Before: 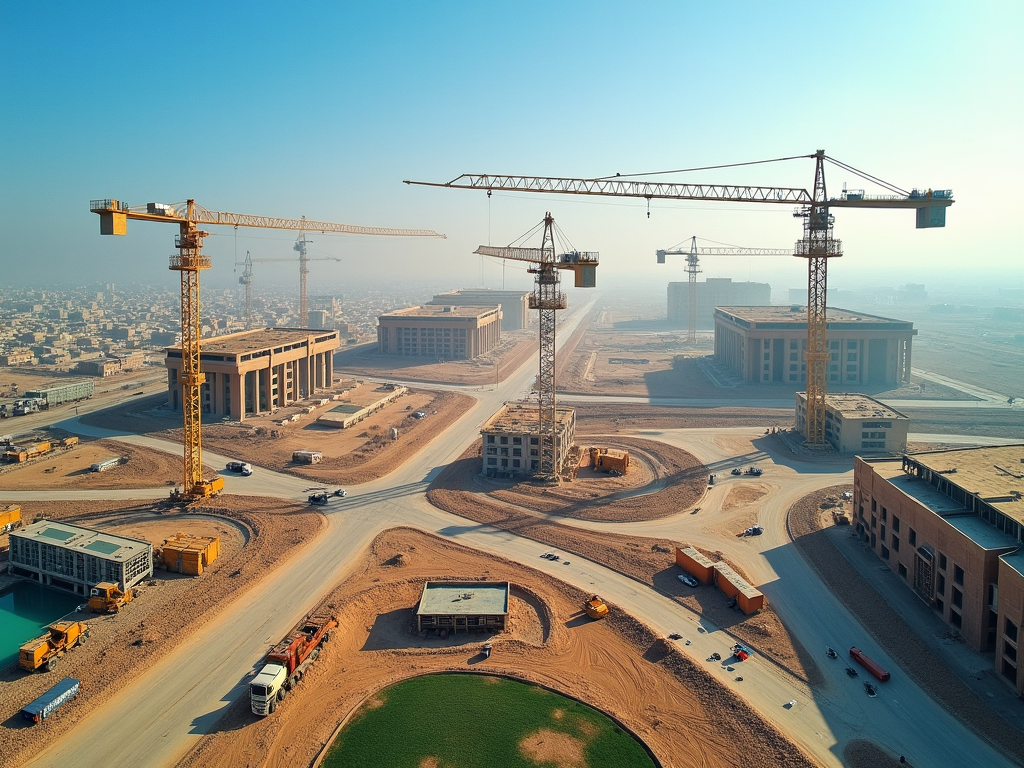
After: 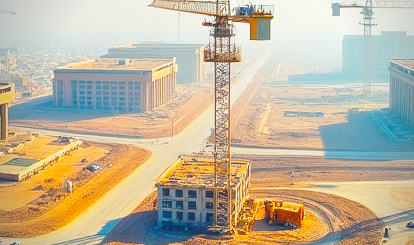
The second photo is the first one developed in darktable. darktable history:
crop: left 31.751%, top 32.172%, right 27.8%, bottom 35.83%
vignetting: on, module defaults
color balance rgb: linear chroma grading › global chroma 25%, perceptual saturation grading › global saturation 50%
base curve: curves: ch0 [(0, 0) (0.028, 0.03) (0.121, 0.232) (0.46, 0.748) (0.859, 0.968) (1, 1)], preserve colors none
local contrast: highlights 48%, shadows 0%, detail 100%
